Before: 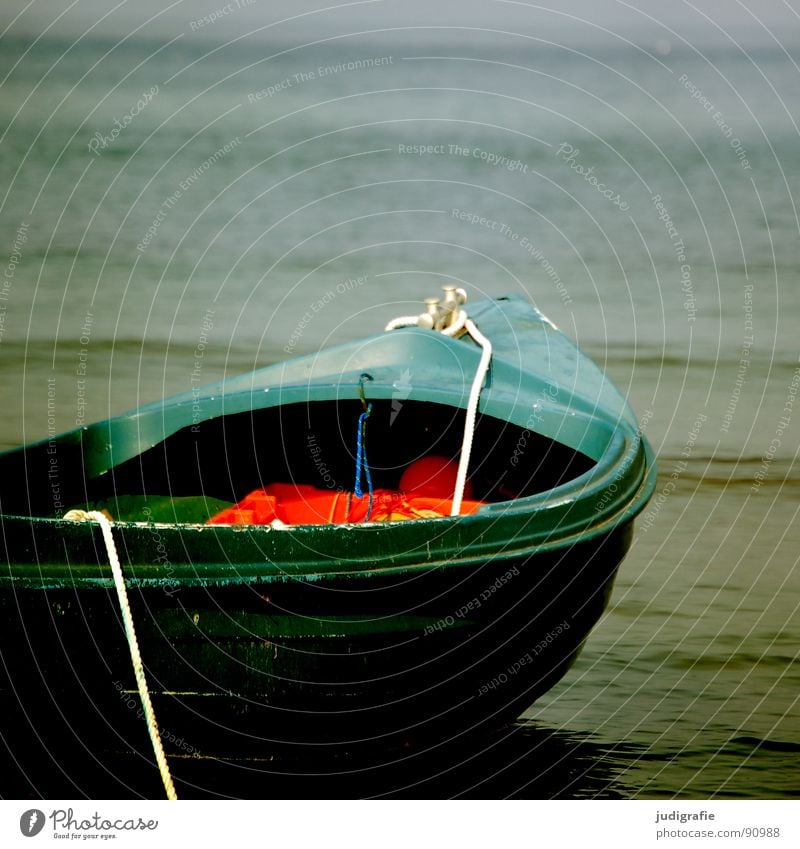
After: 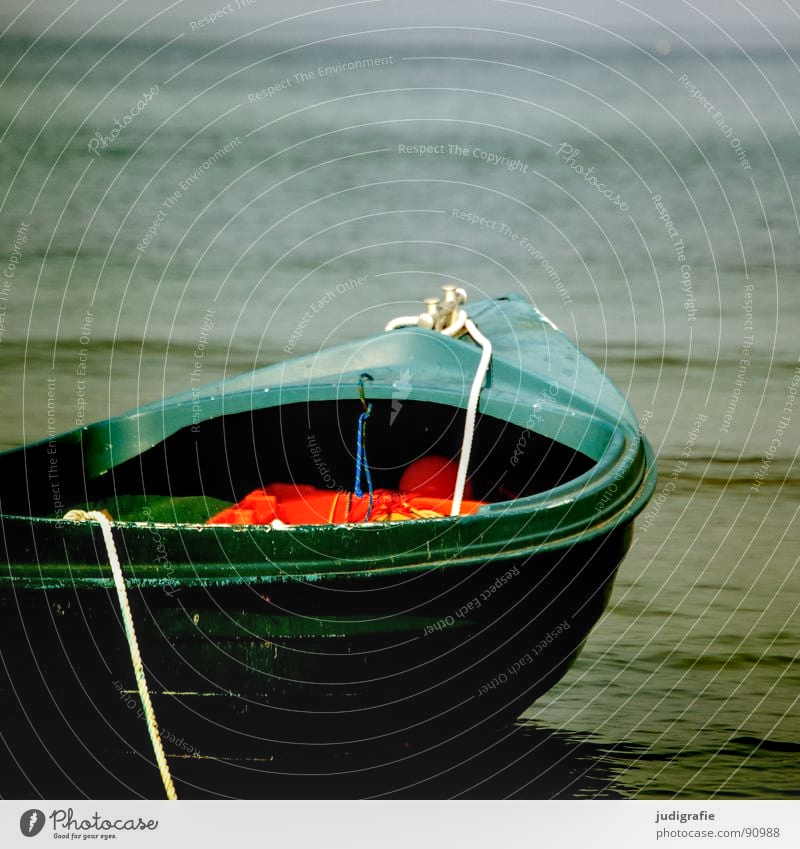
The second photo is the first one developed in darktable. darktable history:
contrast brightness saturation: contrast 0.1, brightness 0.015, saturation 0.018
local contrast: on, module defaults
